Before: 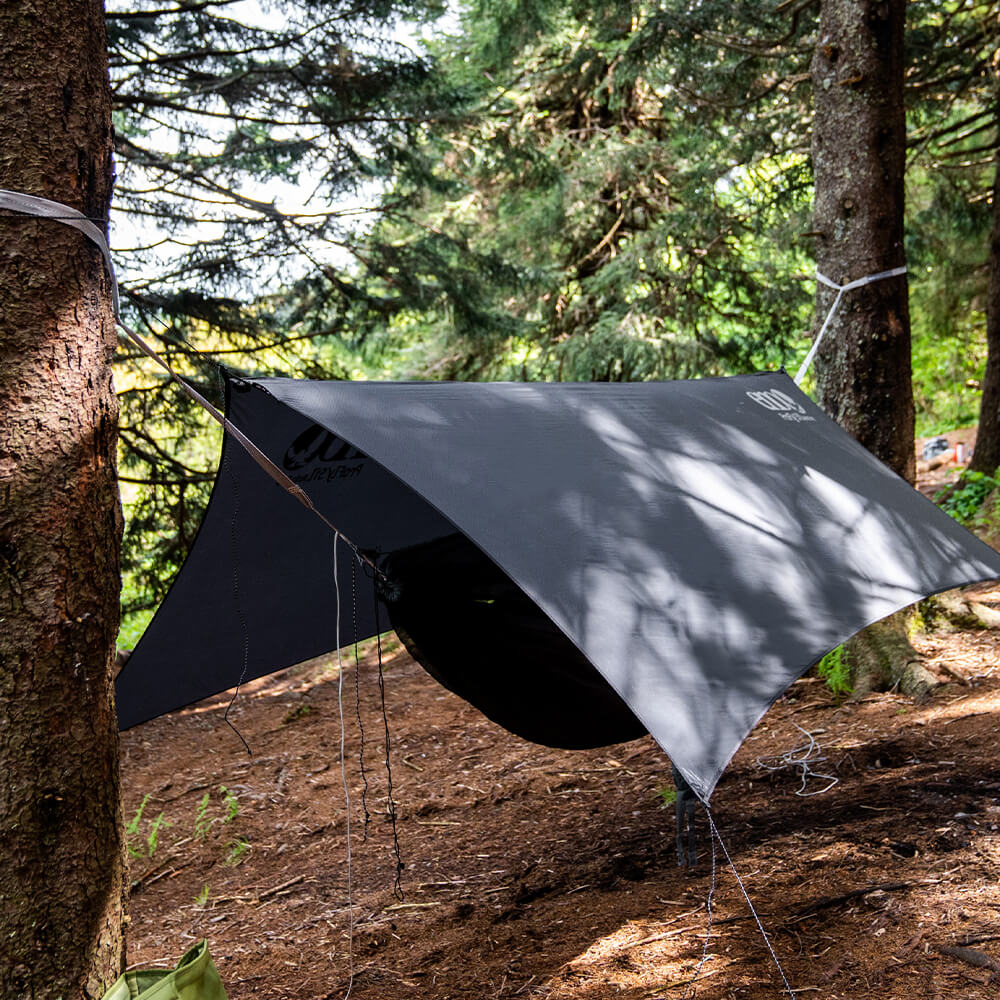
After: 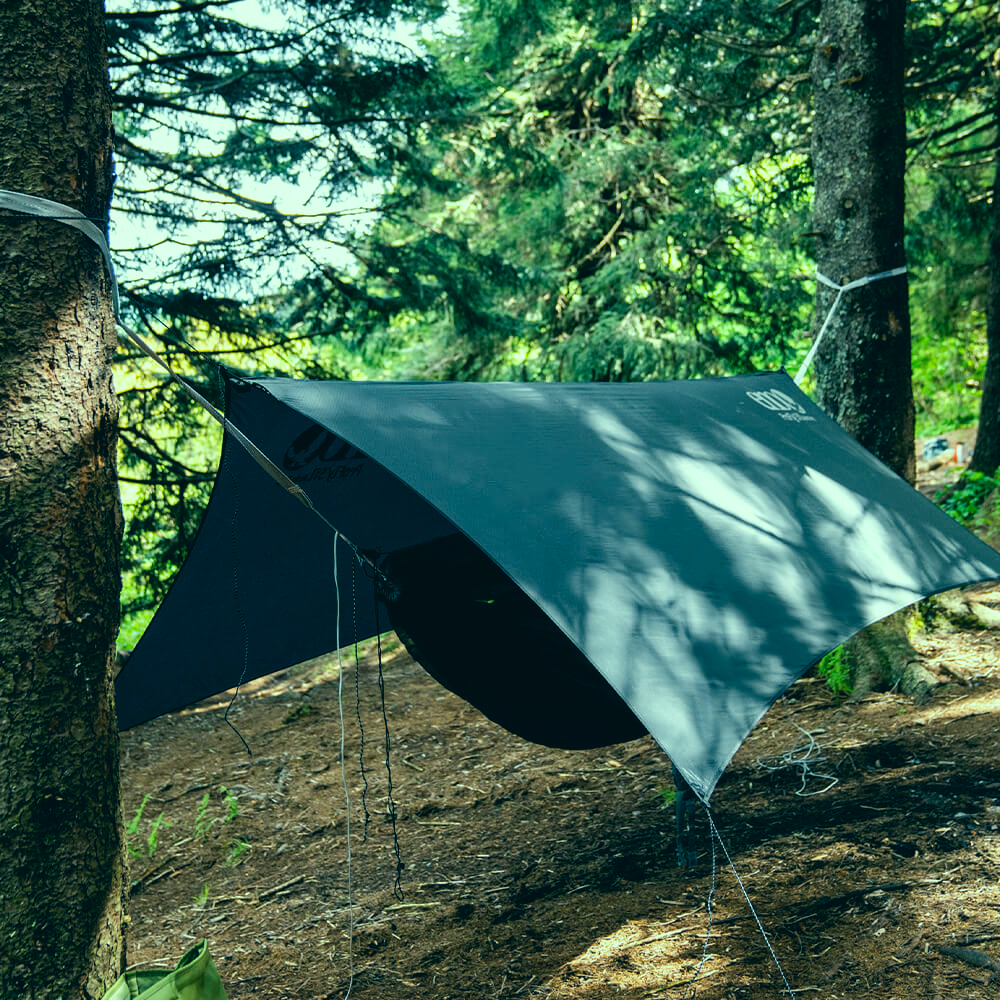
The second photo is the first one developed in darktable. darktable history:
color correction: highlights a* -20.08, highlights b* 9.8, shadows a* -20.4, shadows b* -10.76
shadows and highlights: shadows 12, white point adjustment 1.2, highlights -0.36, soften with gaussian
